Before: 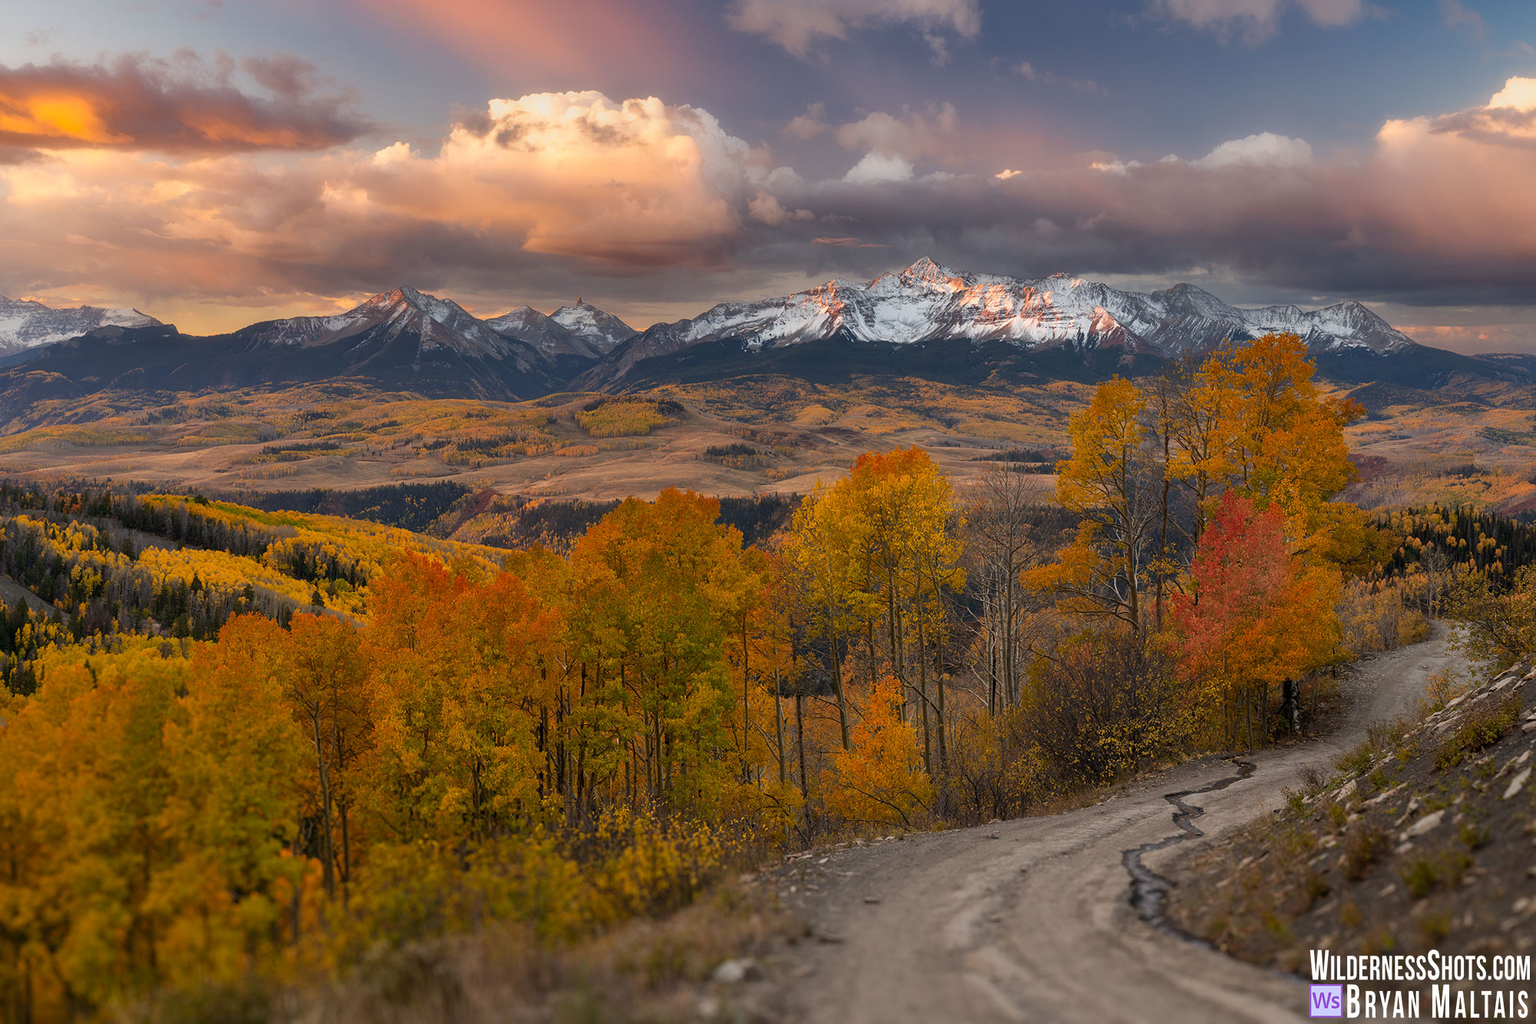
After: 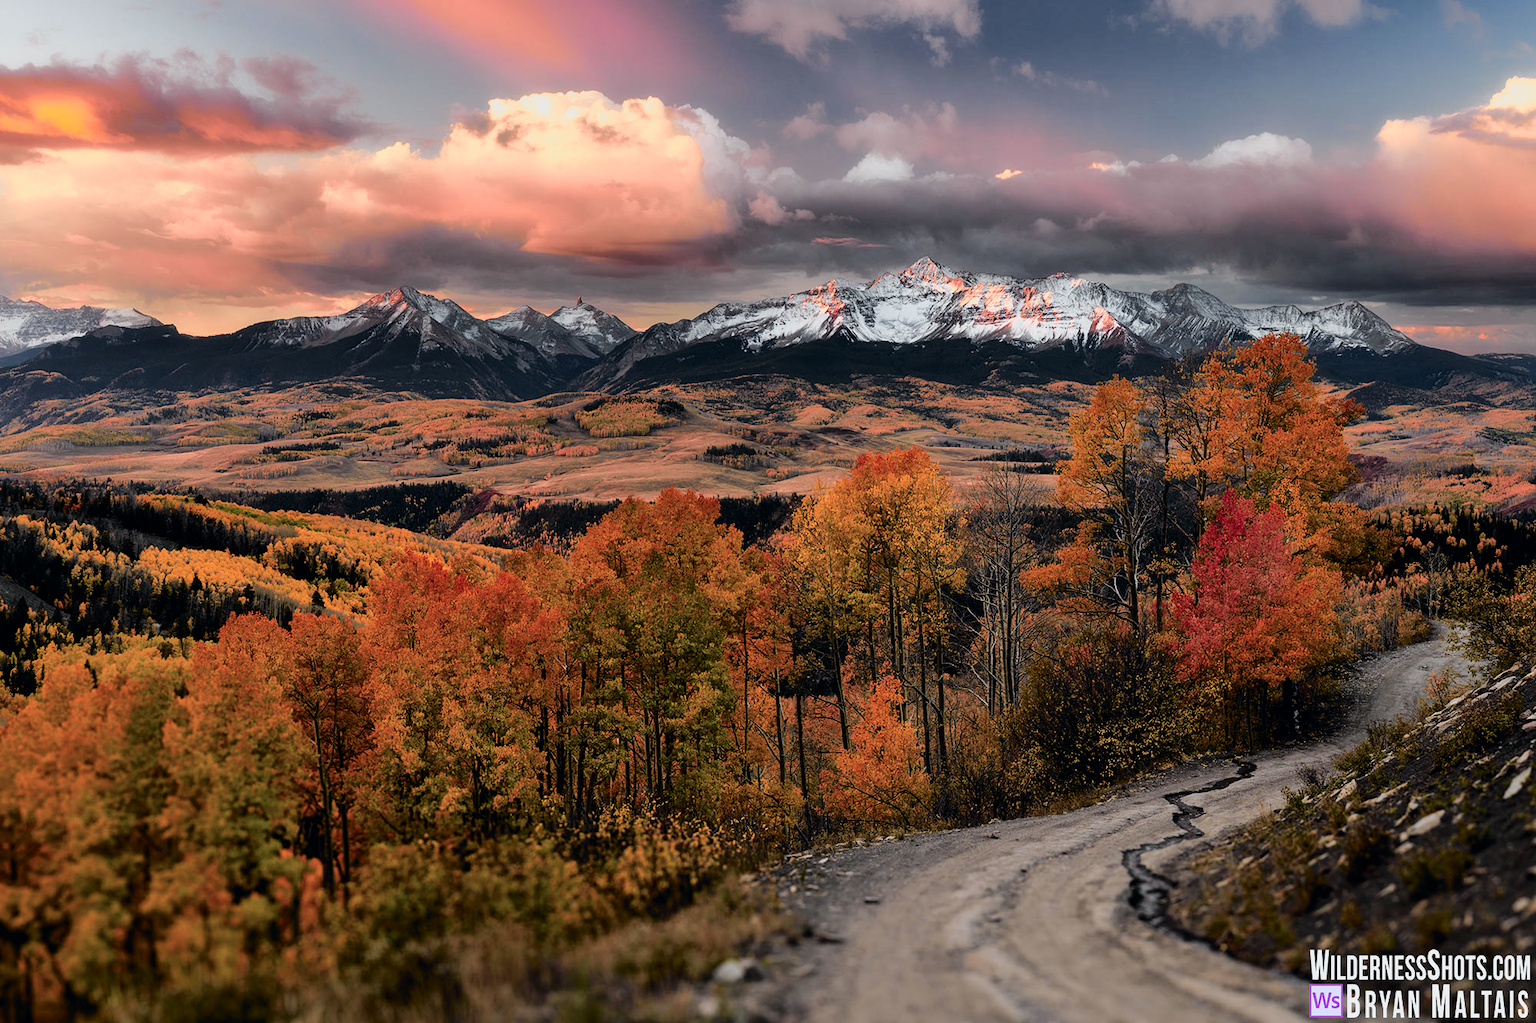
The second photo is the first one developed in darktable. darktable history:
filmic rgb: black relative exposure -5 EV, hardness 2.88, contrast 1.3, highlights saturation mix -30%
tone curve: curves: ch0 [(0, 0) (0.105, 0.068) (0.195, 0.162) (0.283, 0.283) (0.384, 0.404) (0.485, 0.531) (0.638, 0.681) (0.795, 0.879) (1, 0.977)]; ch1 [(0, 0) (0.161, 0.092) (0.35, 0.33) (0.379, 0.401) (0.456, 0.469) (0.504, 0.498) (0.53, 0.532) (0.58, 0.619) (0.635, 0.671) (1, 1)]; ch2 [(0, 0) (0.371, 0.362) (0.437, 0.437) (0.483, 0.484) (0.53, 0.515) (0.56, 0.58) (0.622, 0.606) (1, 1)], color space Lab, independent channels, preserve colors none
